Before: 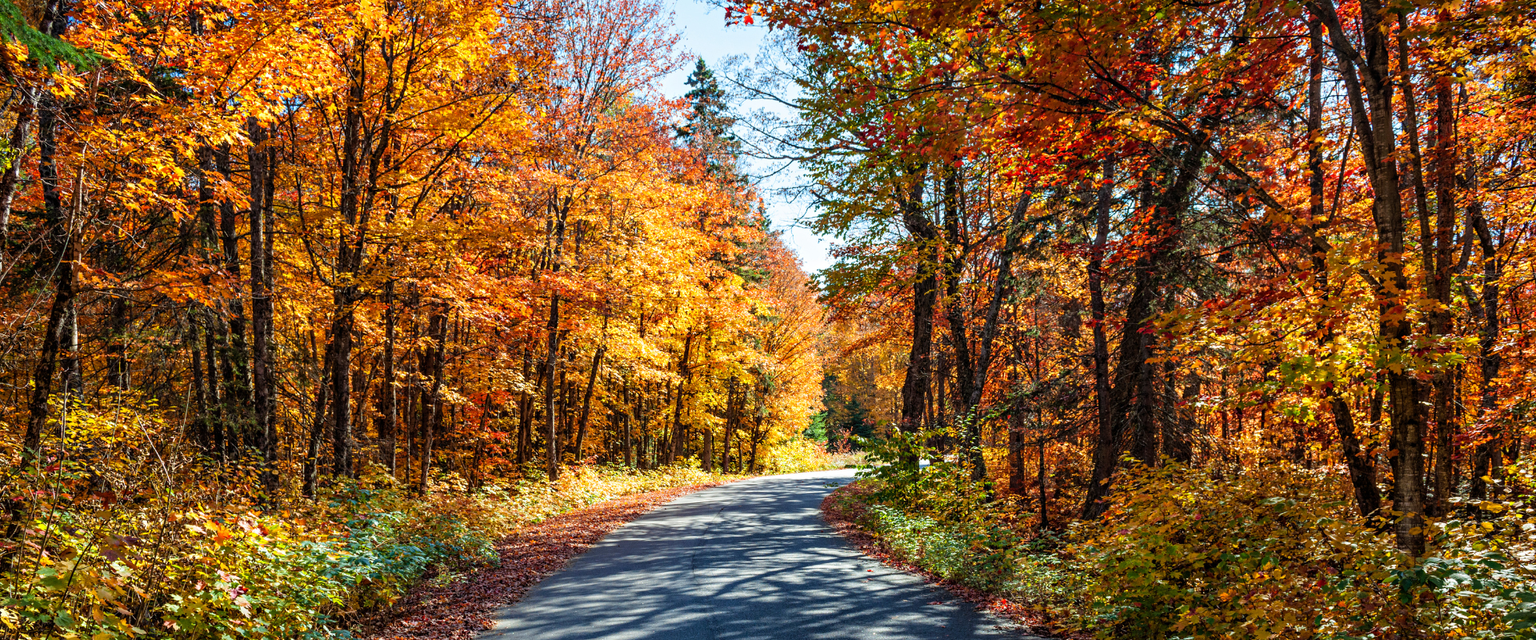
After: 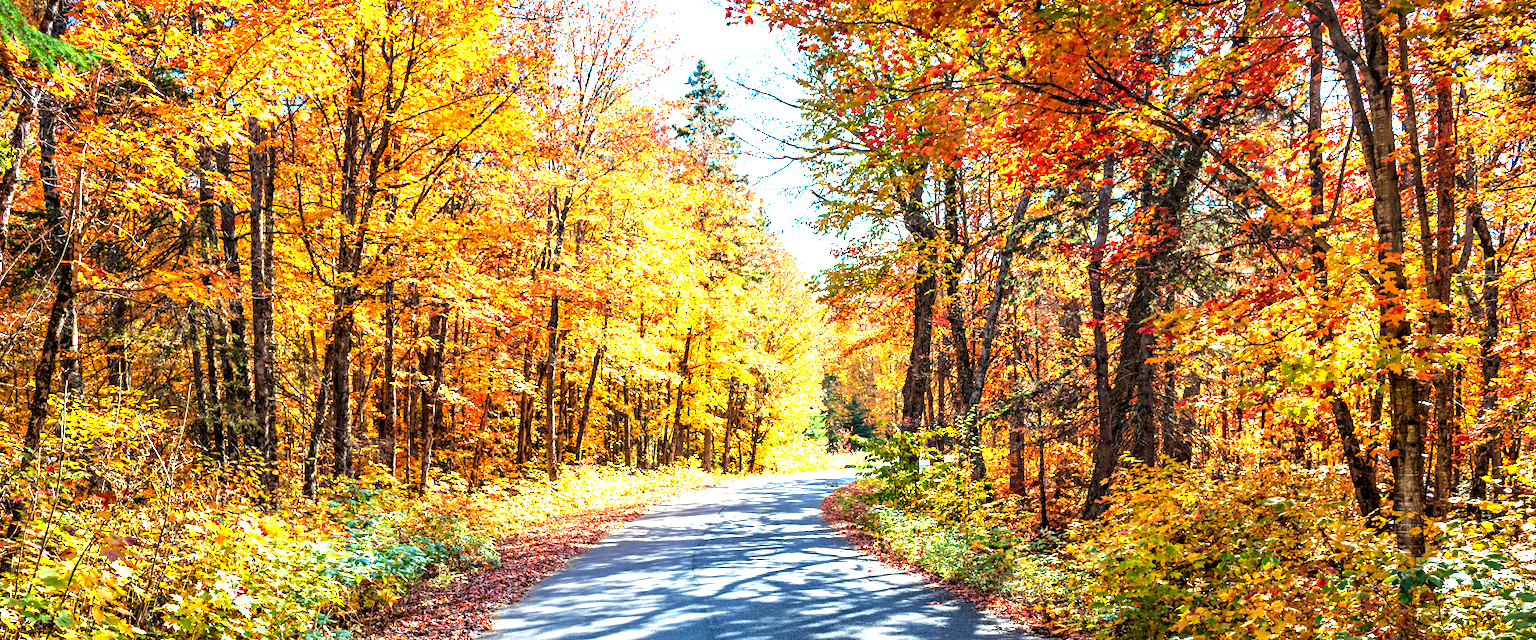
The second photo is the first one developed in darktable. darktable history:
exposure: black level correction 0.001, exposure 1.829 EV, compensate highlight preservation false
